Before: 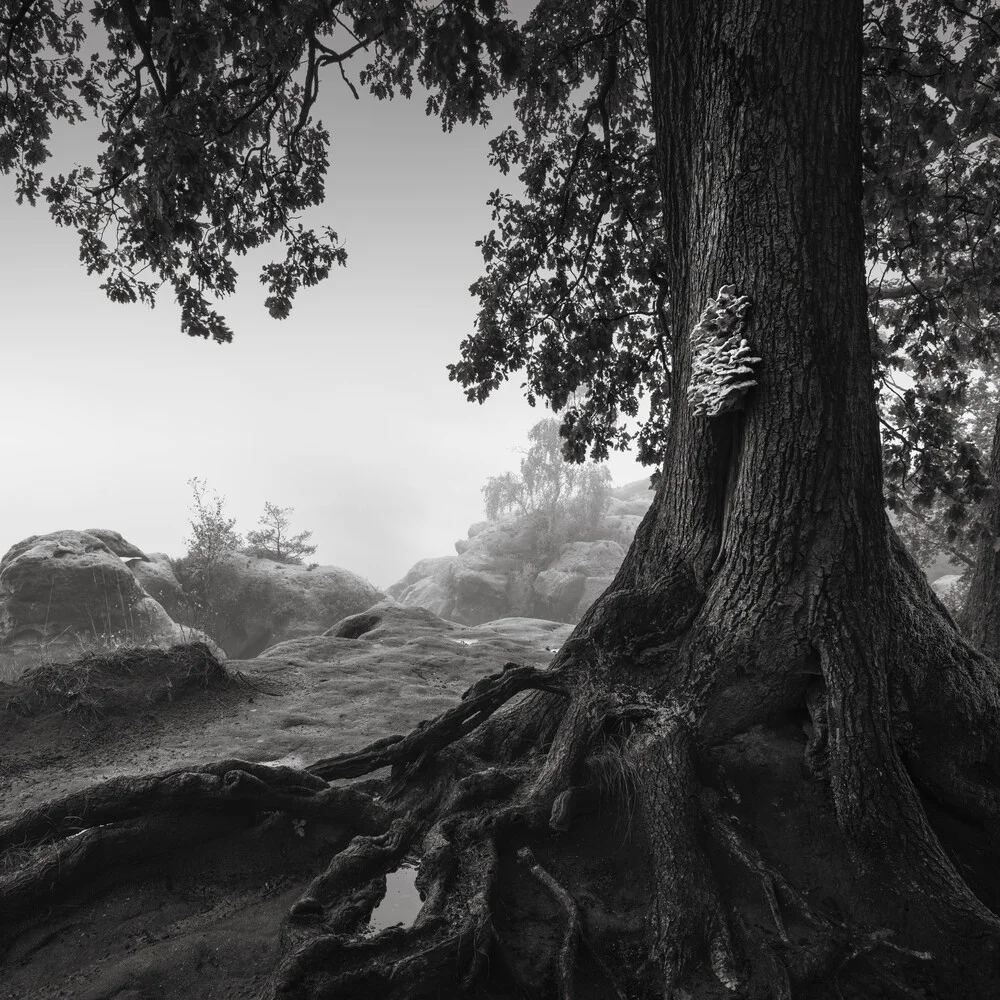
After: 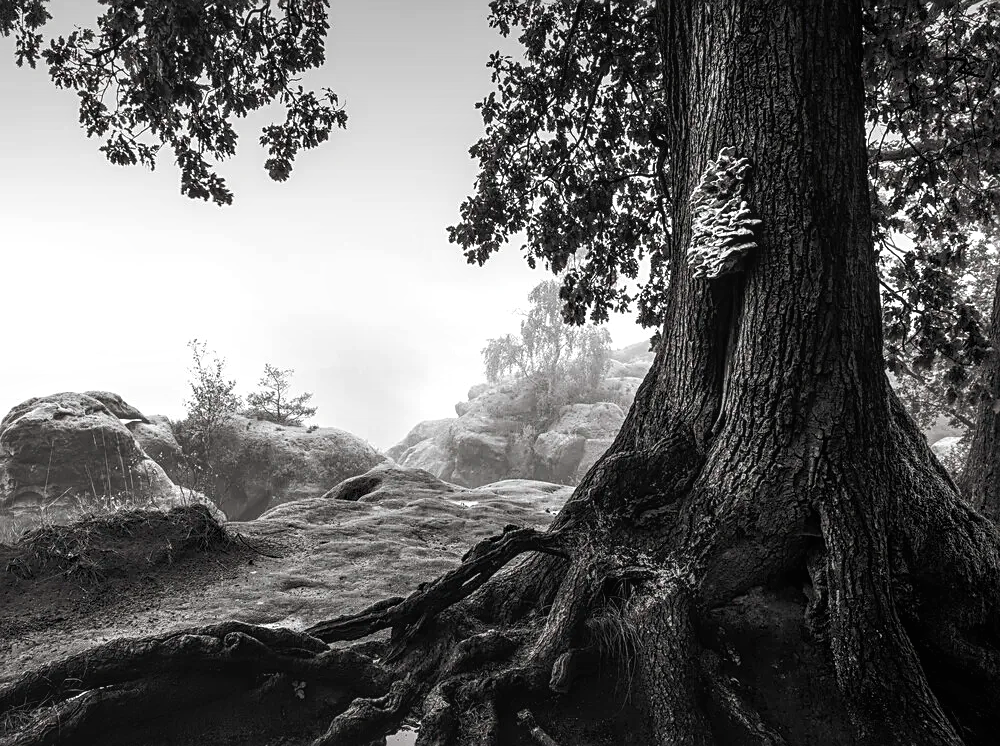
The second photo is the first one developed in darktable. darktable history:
tone curve: curves: ch0 [(0, 0.014) (0.036, 0.047) (0.15, 0.156) (0.27, 0.258) (0.511, 0.506) (0.761, 0.741) (1, 0.919)]; ch1 [(0, 0) (0.179, 0.173) (0.322, 0.32) (0.429, 0.431) (0.502, 0.5) (0.519, 0.522) (0.562, 0.575) (0.631, 0.65) (0.72, 0.692) (1, 1)]; ch2 [(0, 0) (0.29, 0.295) (0.404, 0.436) (0.497, 0.498) (0.533, 0.556) (0.599, 0.607) (0.696, 0.707) (1, 1)], preserve colors none
crop: top 13.884%, bottom 11.433%
sharpen: on, module defaults
local contrast: detail 130%
base curve: curves: ch0 [(0, 0) (0.297, 0.298) (1, 1)]
exposure: black level correction 0.001, compensate highlight preservation false
color balance rgb: perceptual saturation grading › global saturation 0.859%, perceptual brilliance grading › global brilliance -4.285%, perceptual brilliance grading › highlights 23.737%, perceptual brilliance grading › mid-tones 7.111%, perceptual brilliance grading › shadows -4.691%
